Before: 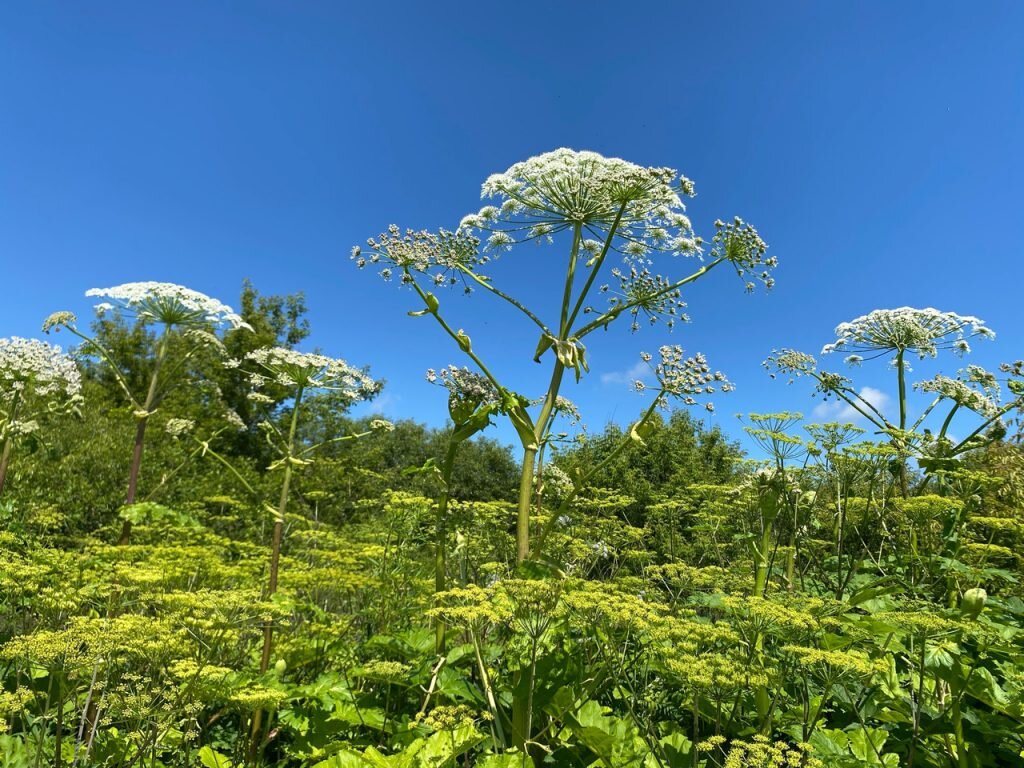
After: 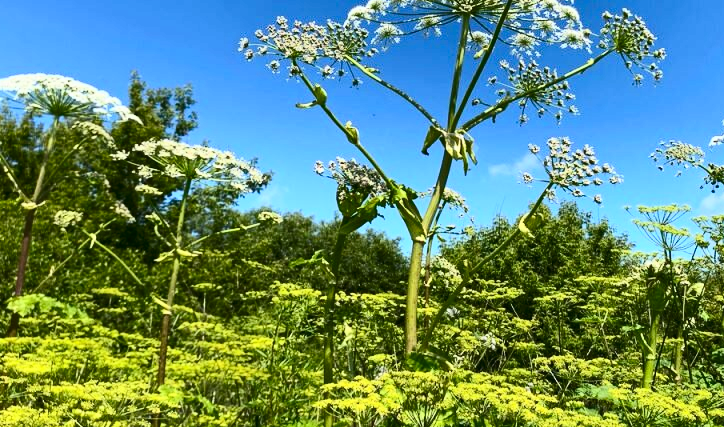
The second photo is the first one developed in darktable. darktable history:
contrast brightness saturation: contrast 0.403, brightness 0.113, saturation 0.208
crop: left 11.001%, top 27.122%, right 18.239%, bottom 17.178%
exposure: exposure -0.047 EV, compensate highlight preservation false
